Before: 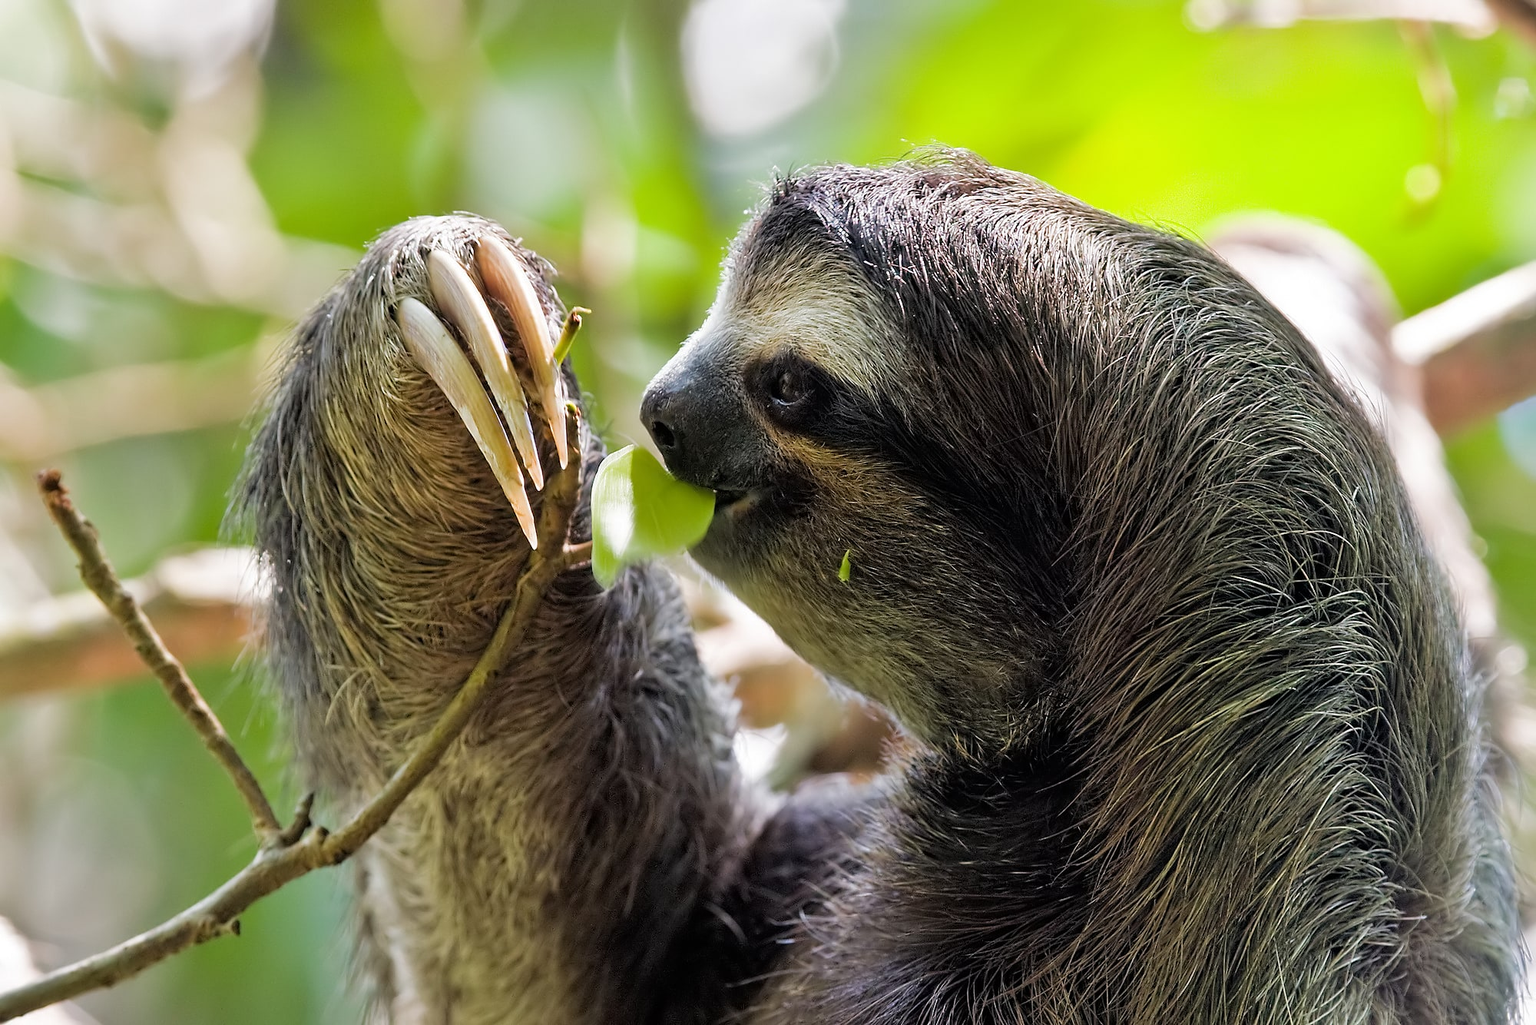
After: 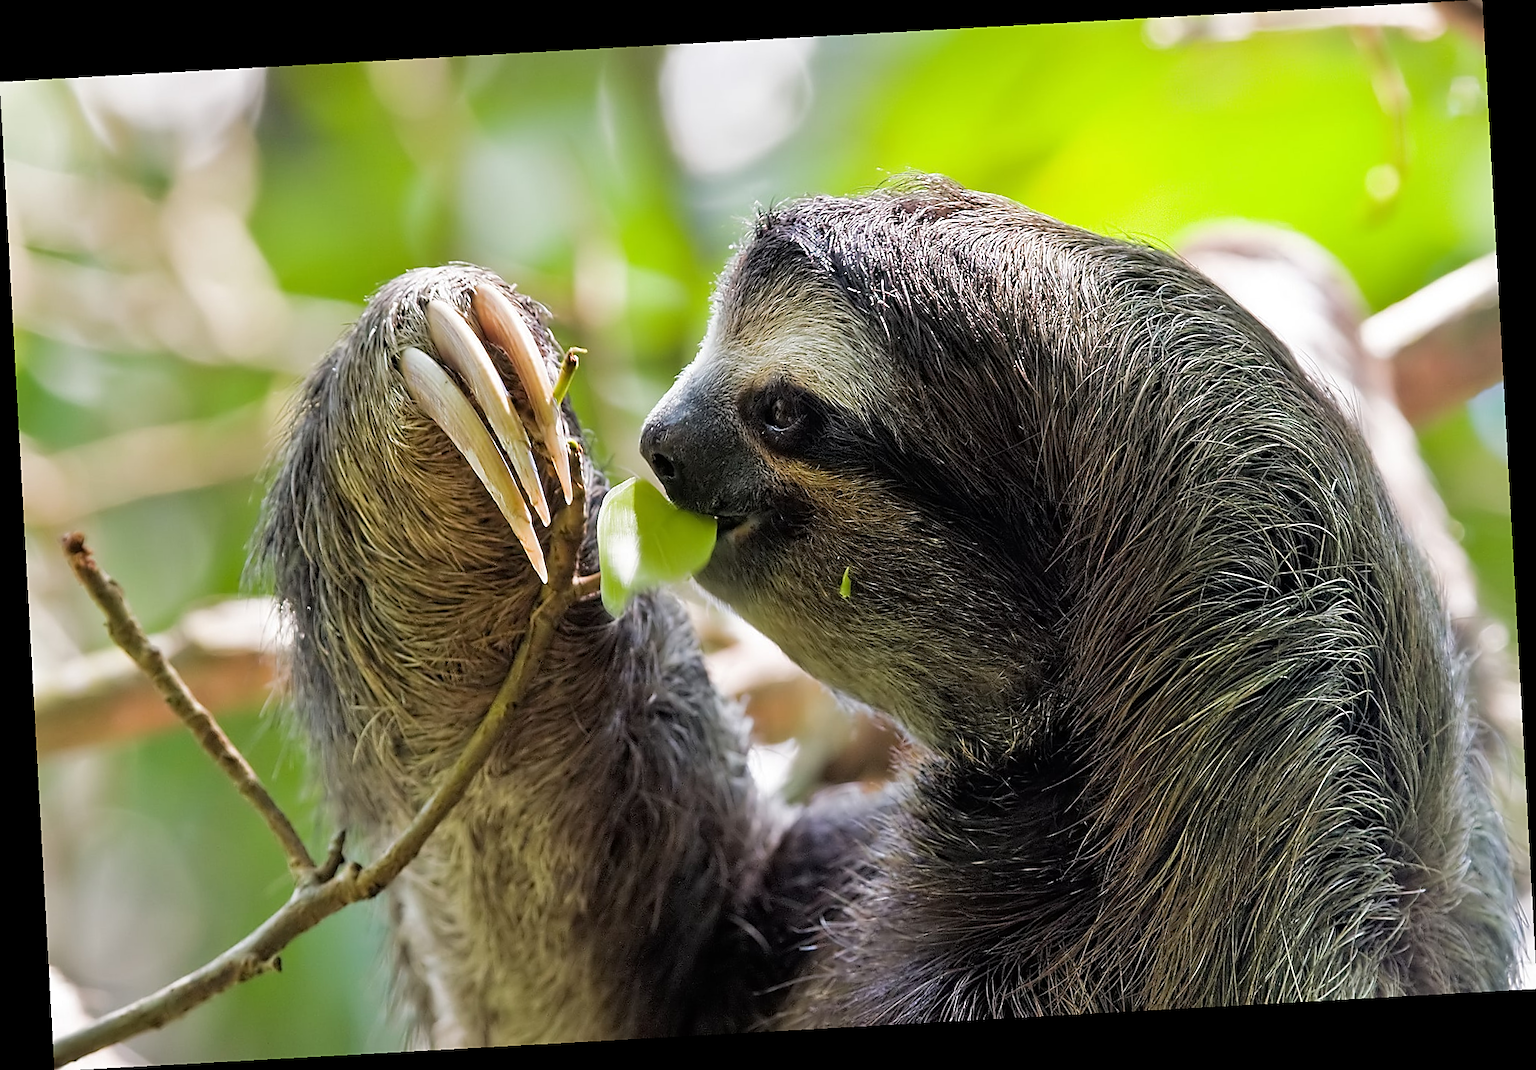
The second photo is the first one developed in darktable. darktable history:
rotate and perspective: rotation -3.18°, automatic cropping off
sharpen: radius 1.864, amount 0.398, threshold 1.271
